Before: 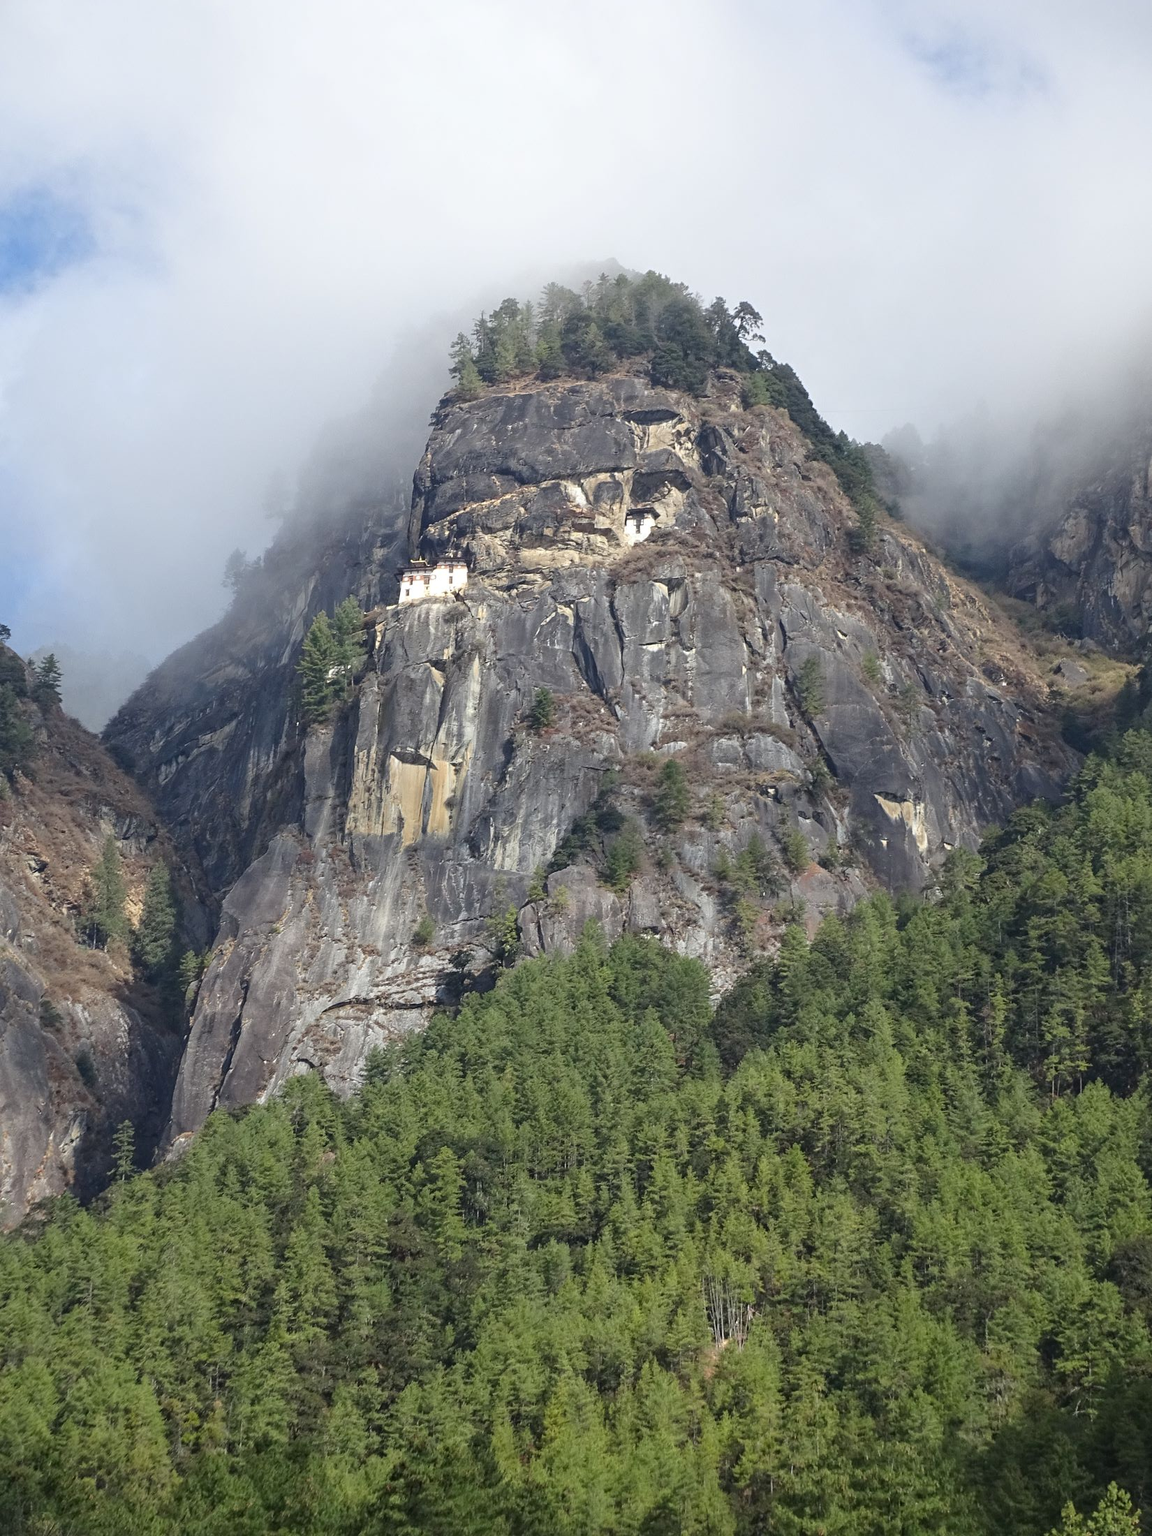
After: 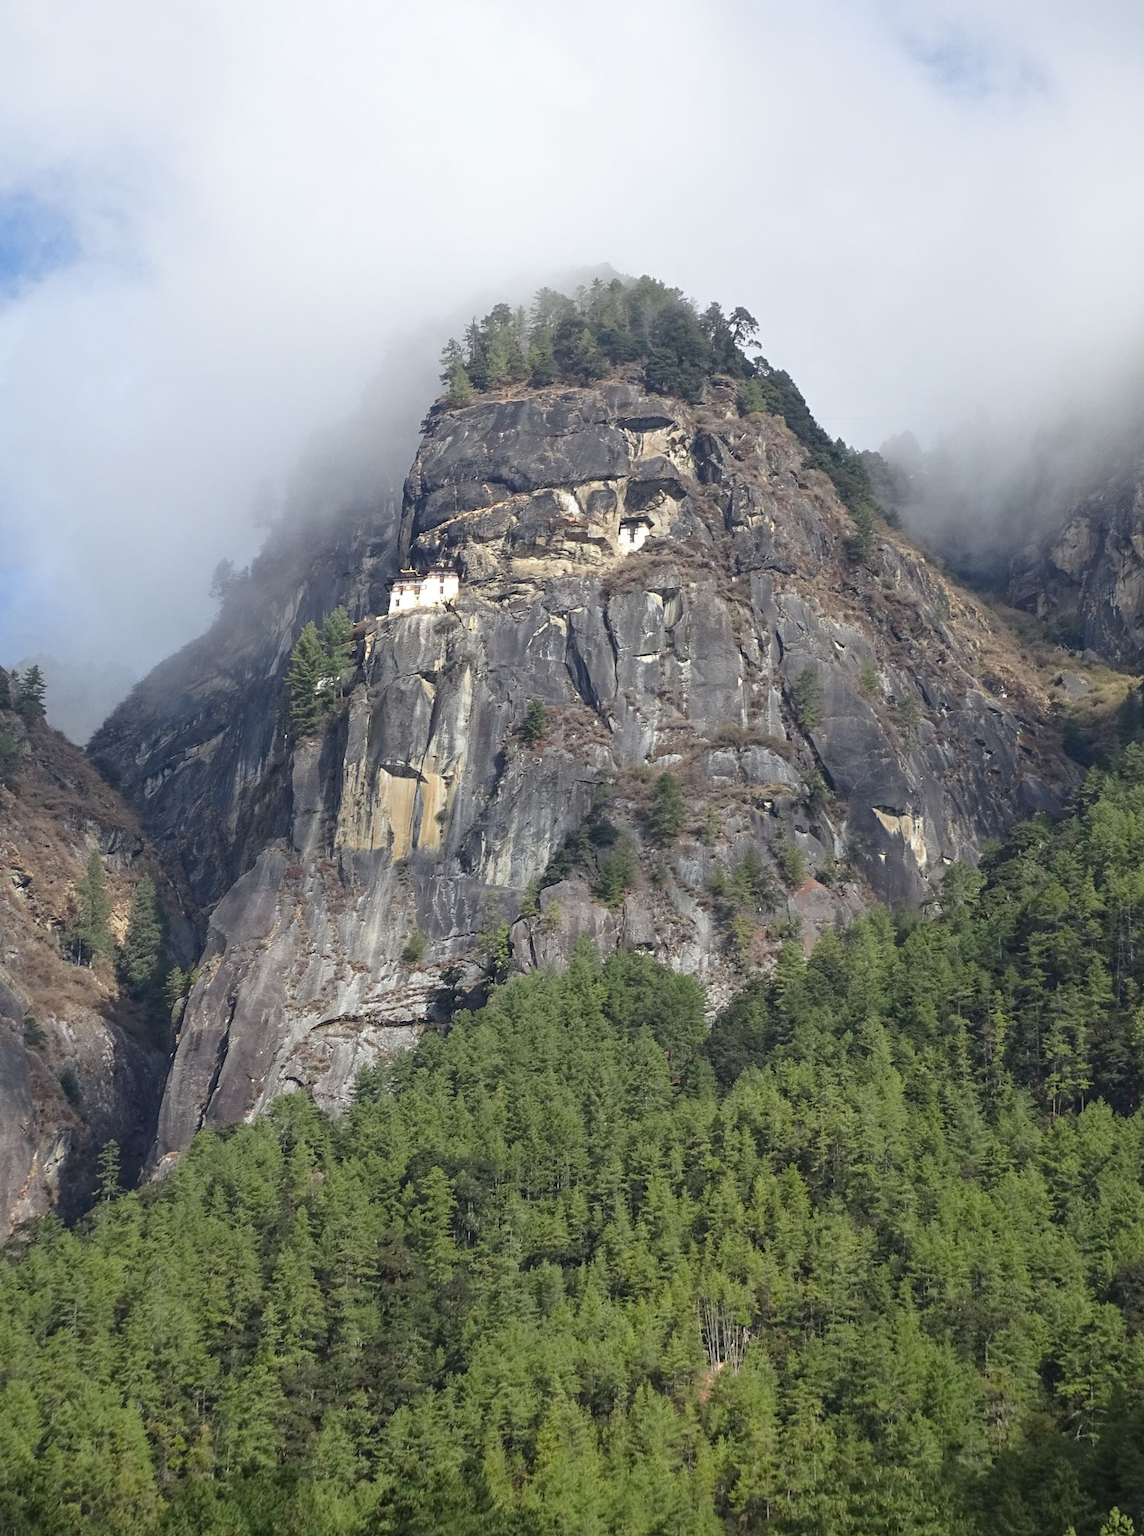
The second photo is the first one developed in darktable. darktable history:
crop and rotate: left 1.509%, right 0.759%, bottom 1.657%
